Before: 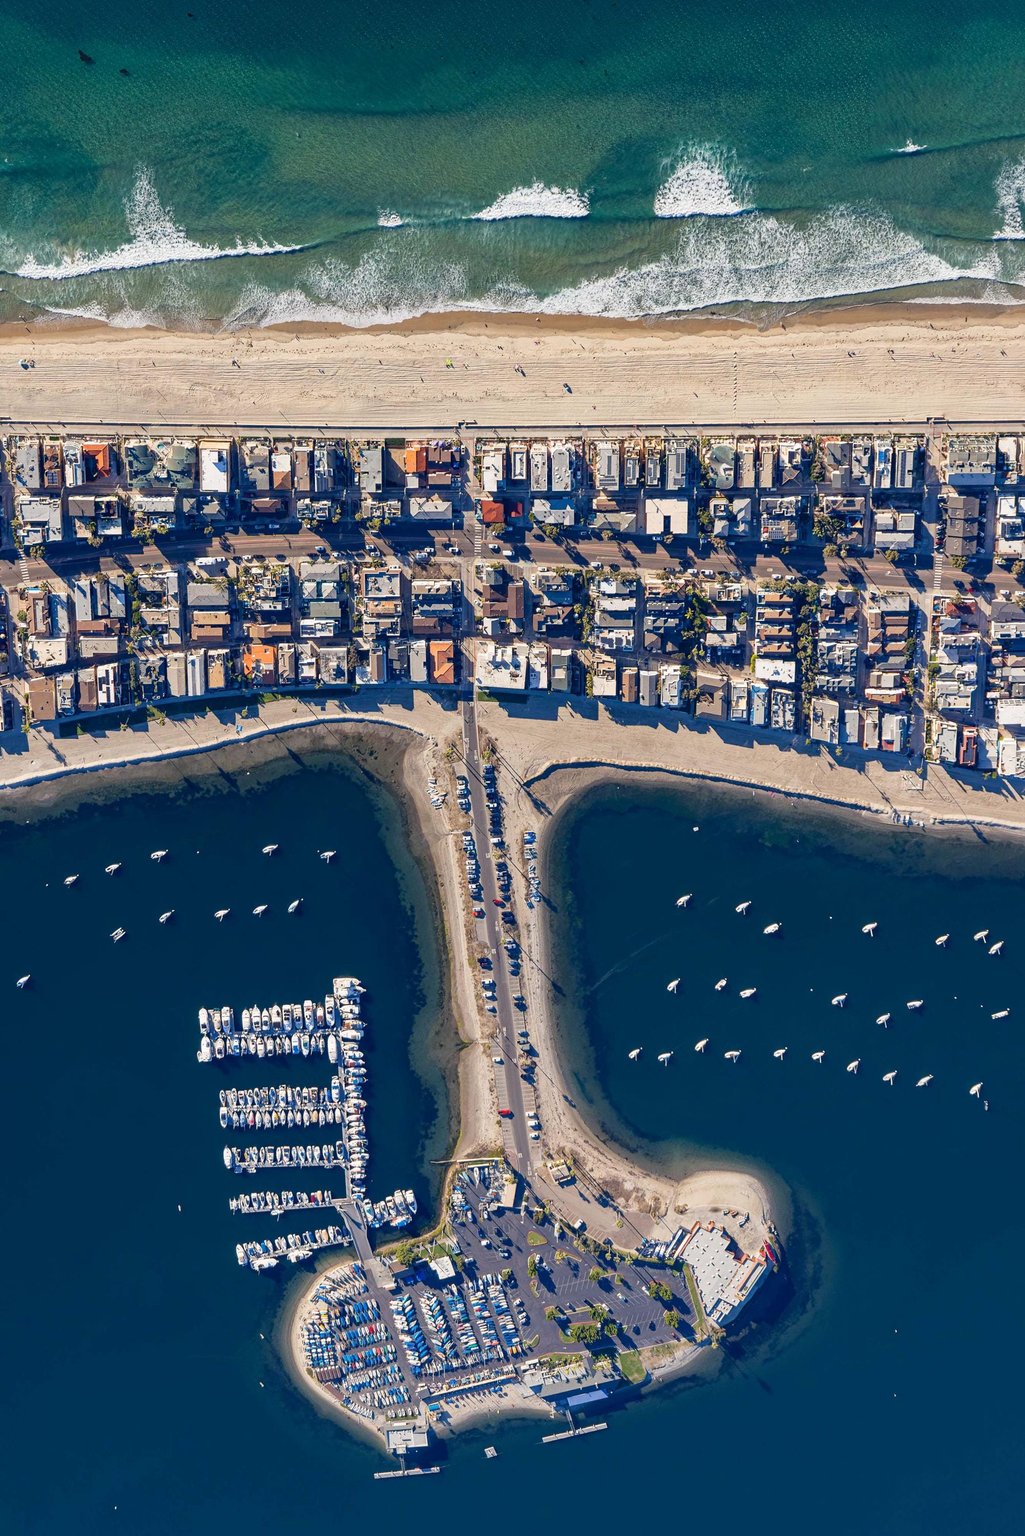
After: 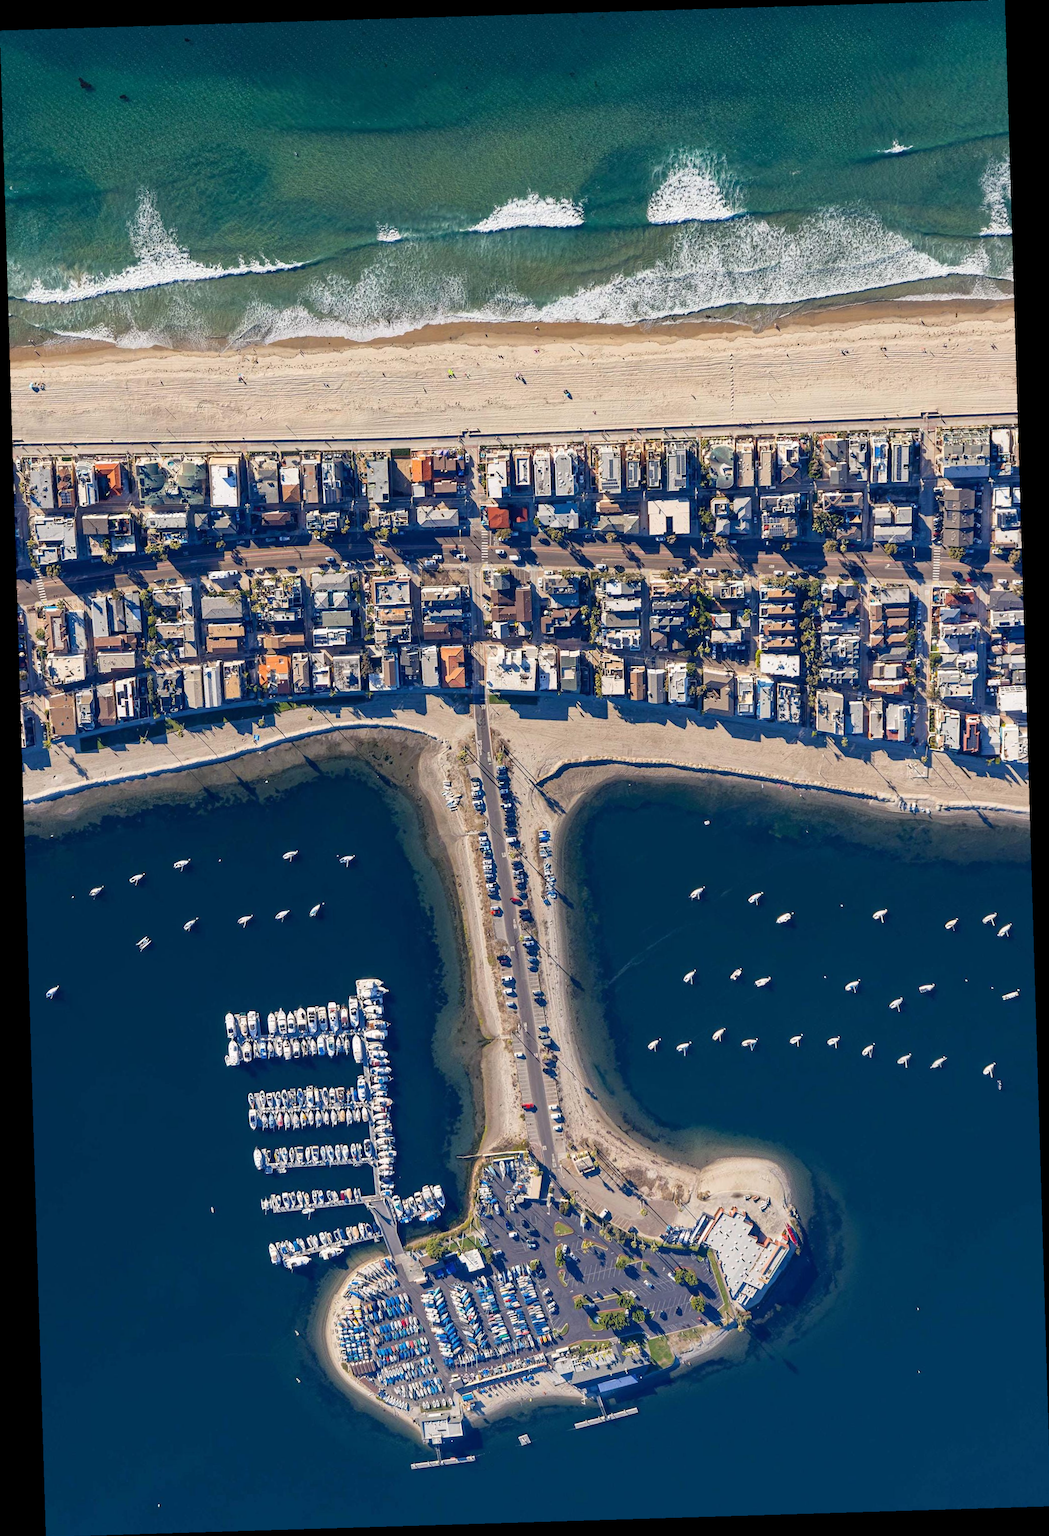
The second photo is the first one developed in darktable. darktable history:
rotate and perspective: rotation -1.75°, automatic cropping off
tone equalizer: on, module defaults
